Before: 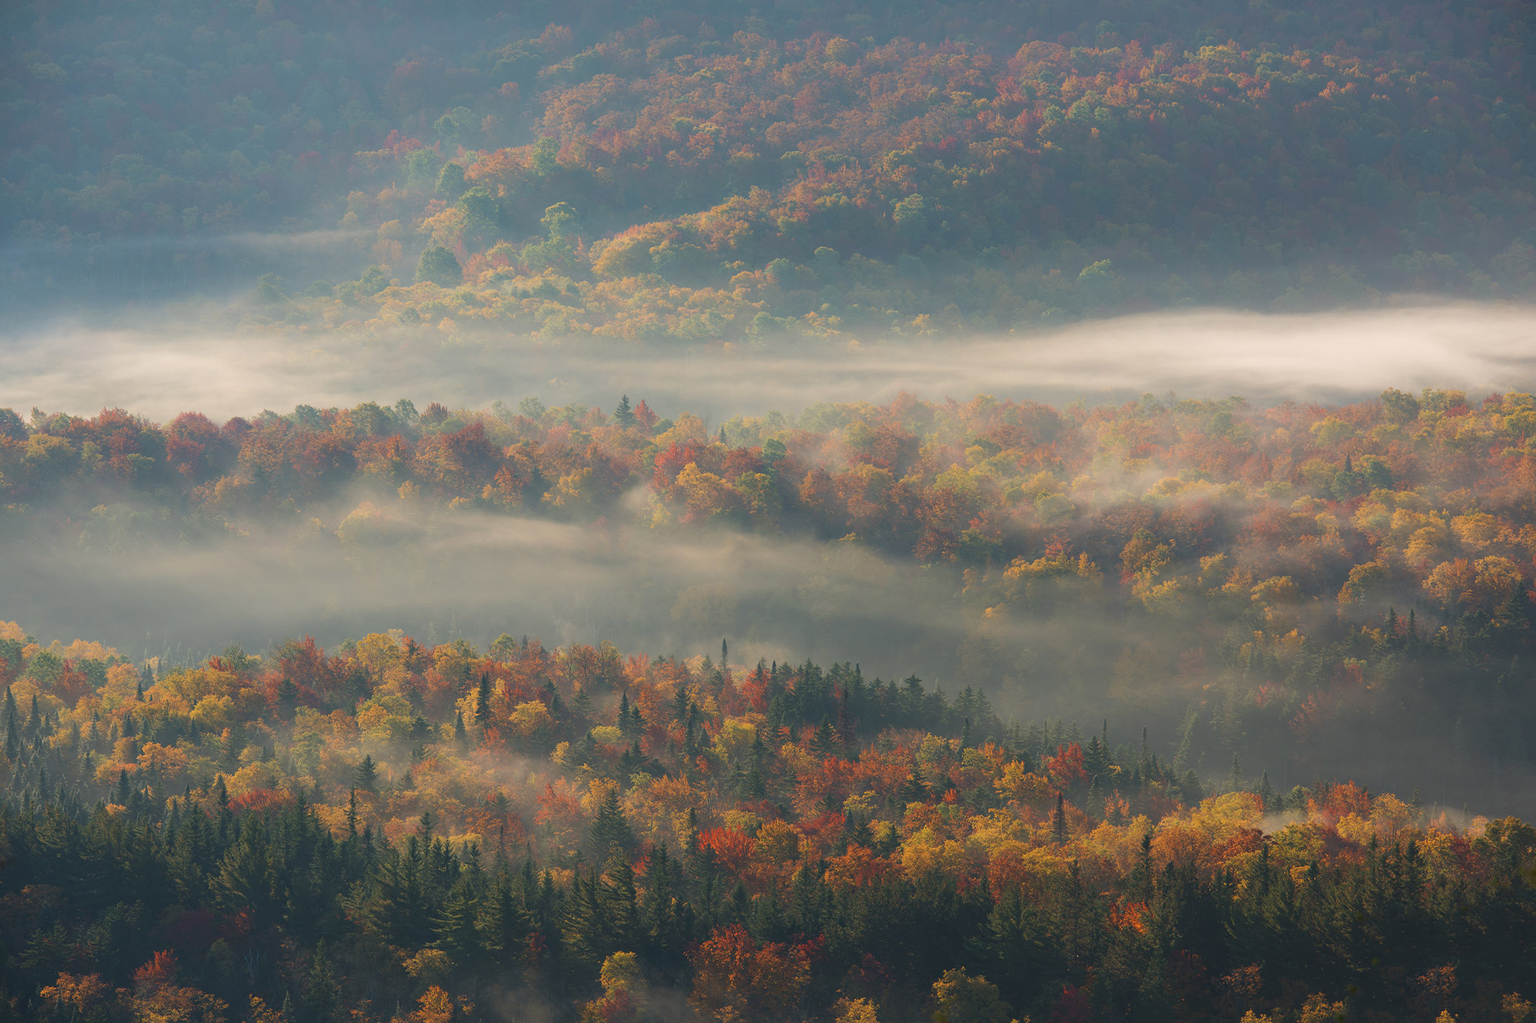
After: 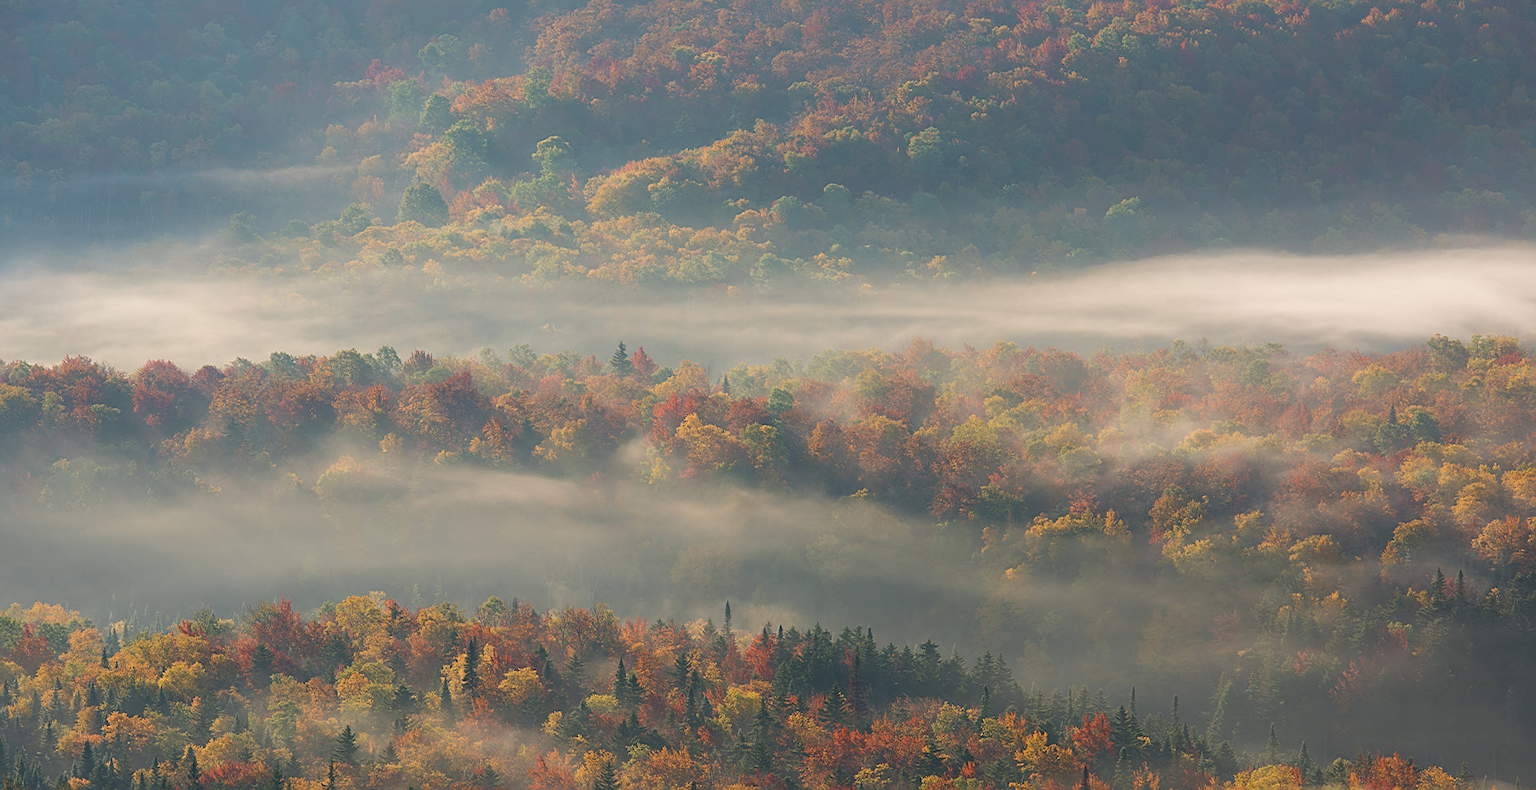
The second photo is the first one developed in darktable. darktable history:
local contrast: mode bilateral grid, contrast 15, coarseness 36, detail 105%, midtone range 0.2
crop: left 2.737%, top 7.287%, right 3.421%, bottom 20.179%
sharpen: on, module defaults
